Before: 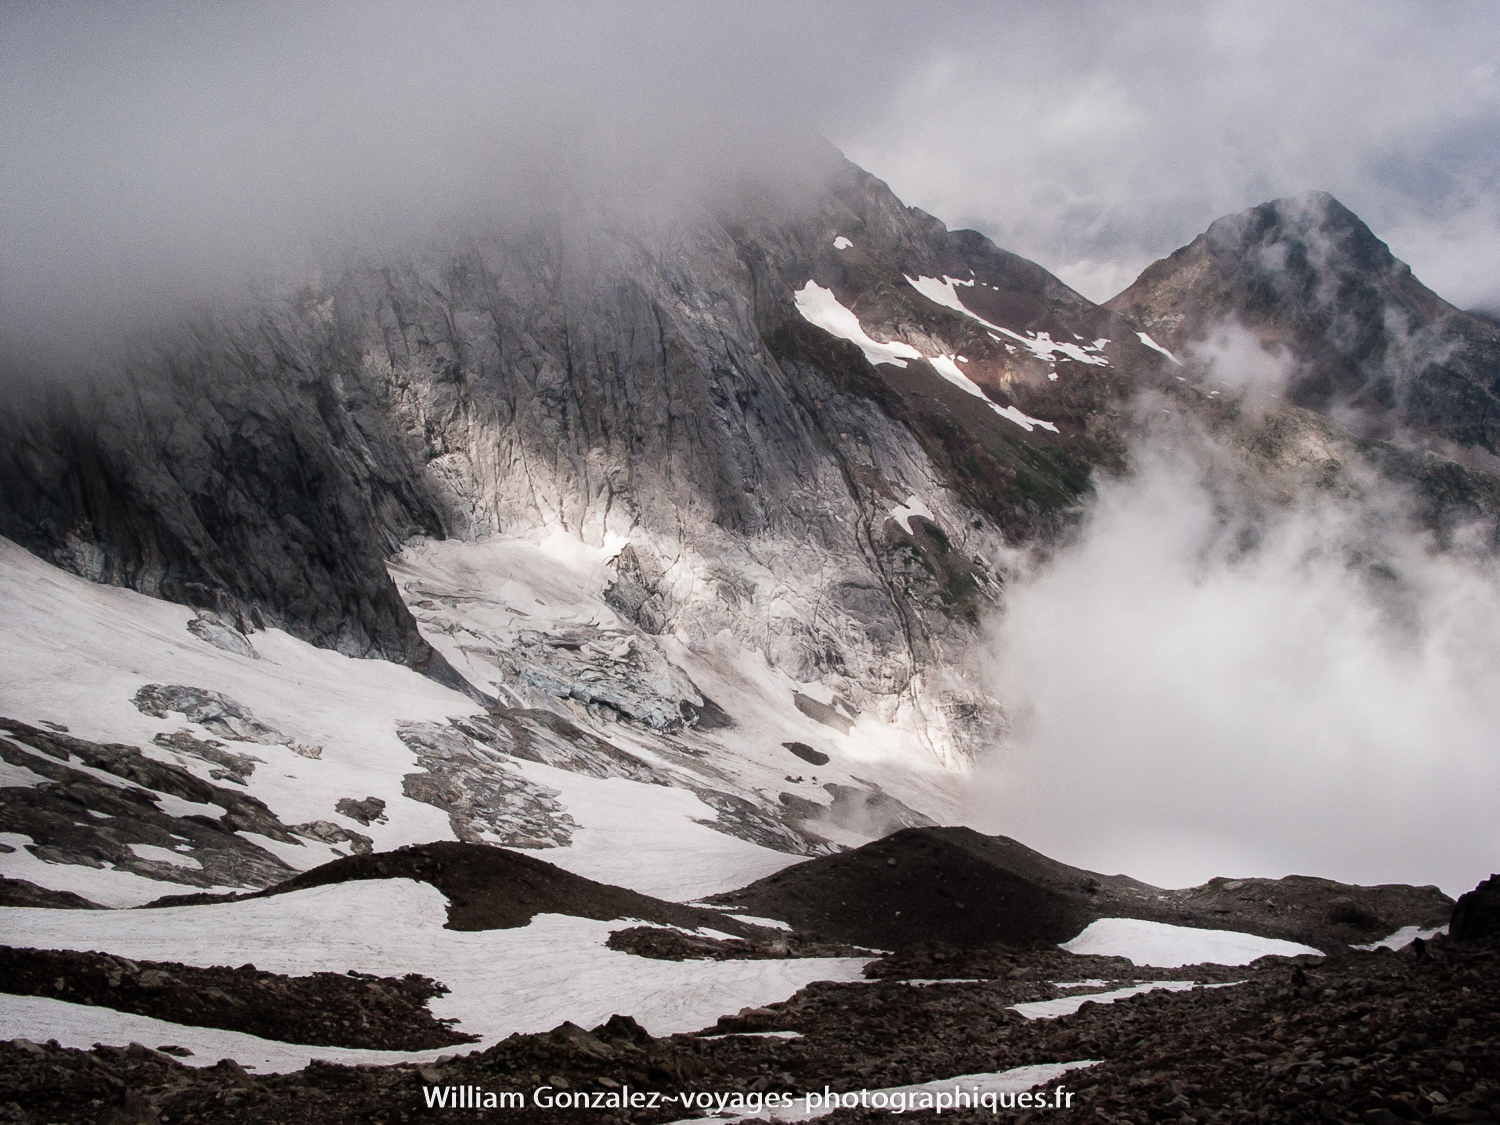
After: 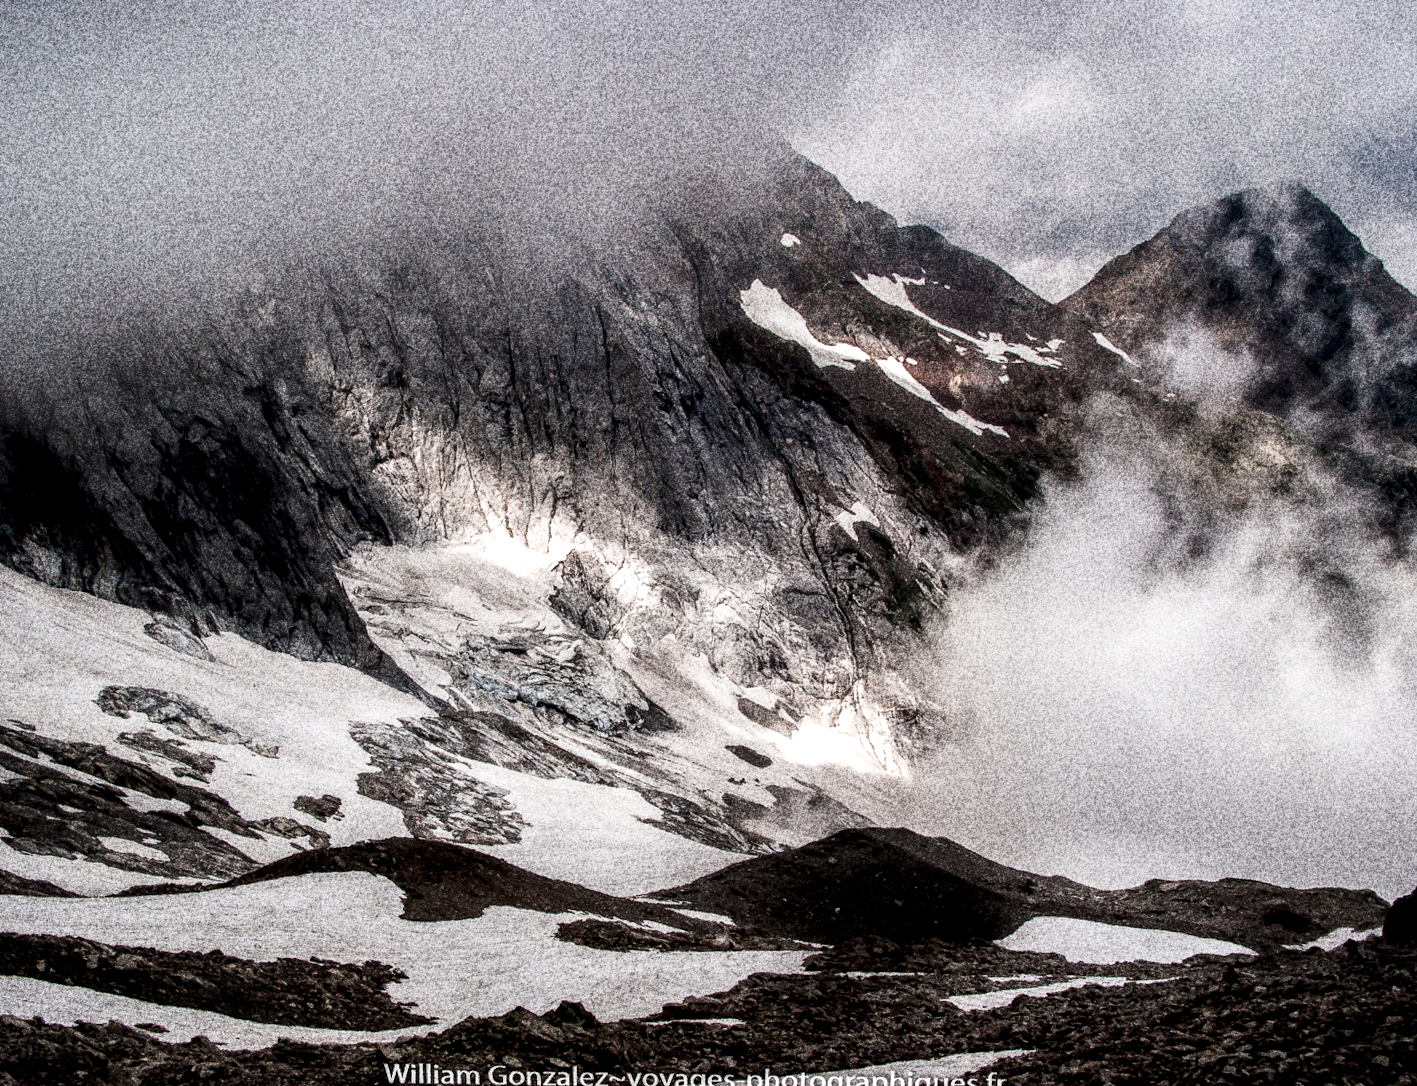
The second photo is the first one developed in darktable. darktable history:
grain: coarseness 30.02 ISO, strength 100%
color balance: contrast fulcrum 17.78%
rotate and perspective: rotation 0.074°, lens shift (vertical) 0.096, lens shift (horizontal) -0.041, crop left 0.043, crop right 0.952, crop top 0.024, crop bottom 0.979
local contrast: highlights 19%, detail 186%
crop: left 0.434%, top 0.485%, right 0.244%, bottom 0.386%
color correction: highlights a* -0.182, highlights b* -0.124
